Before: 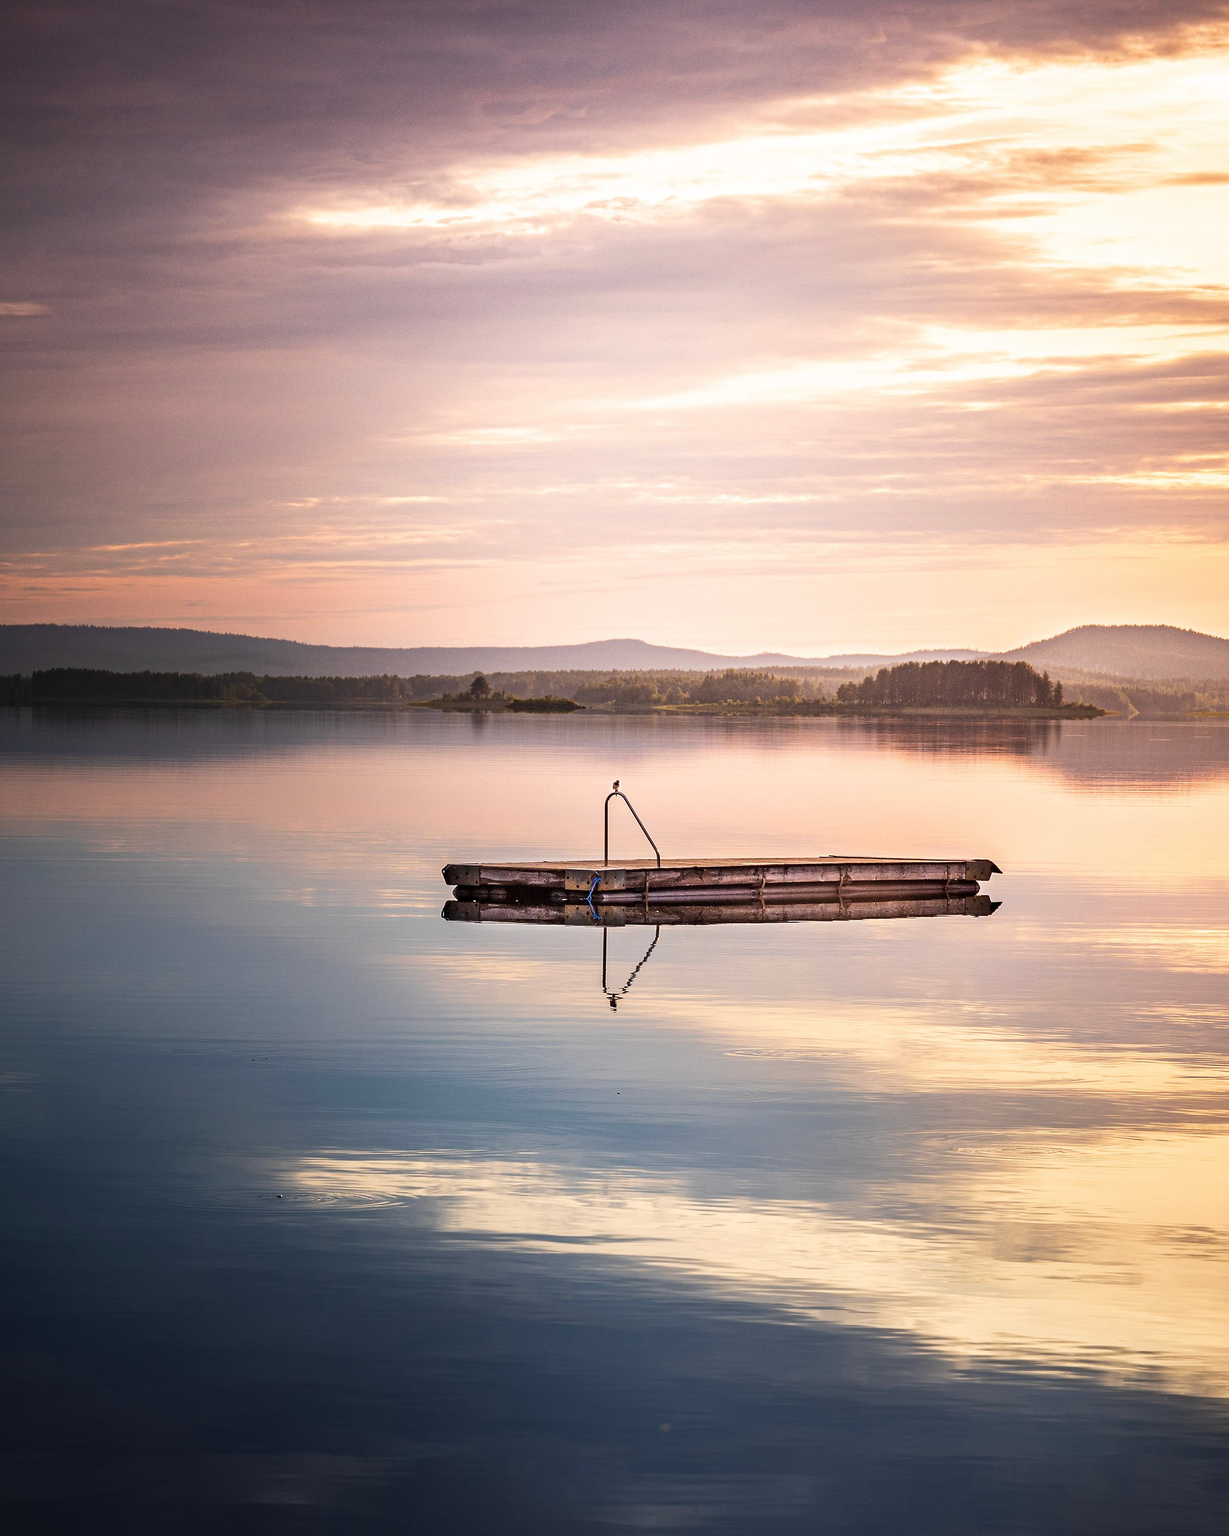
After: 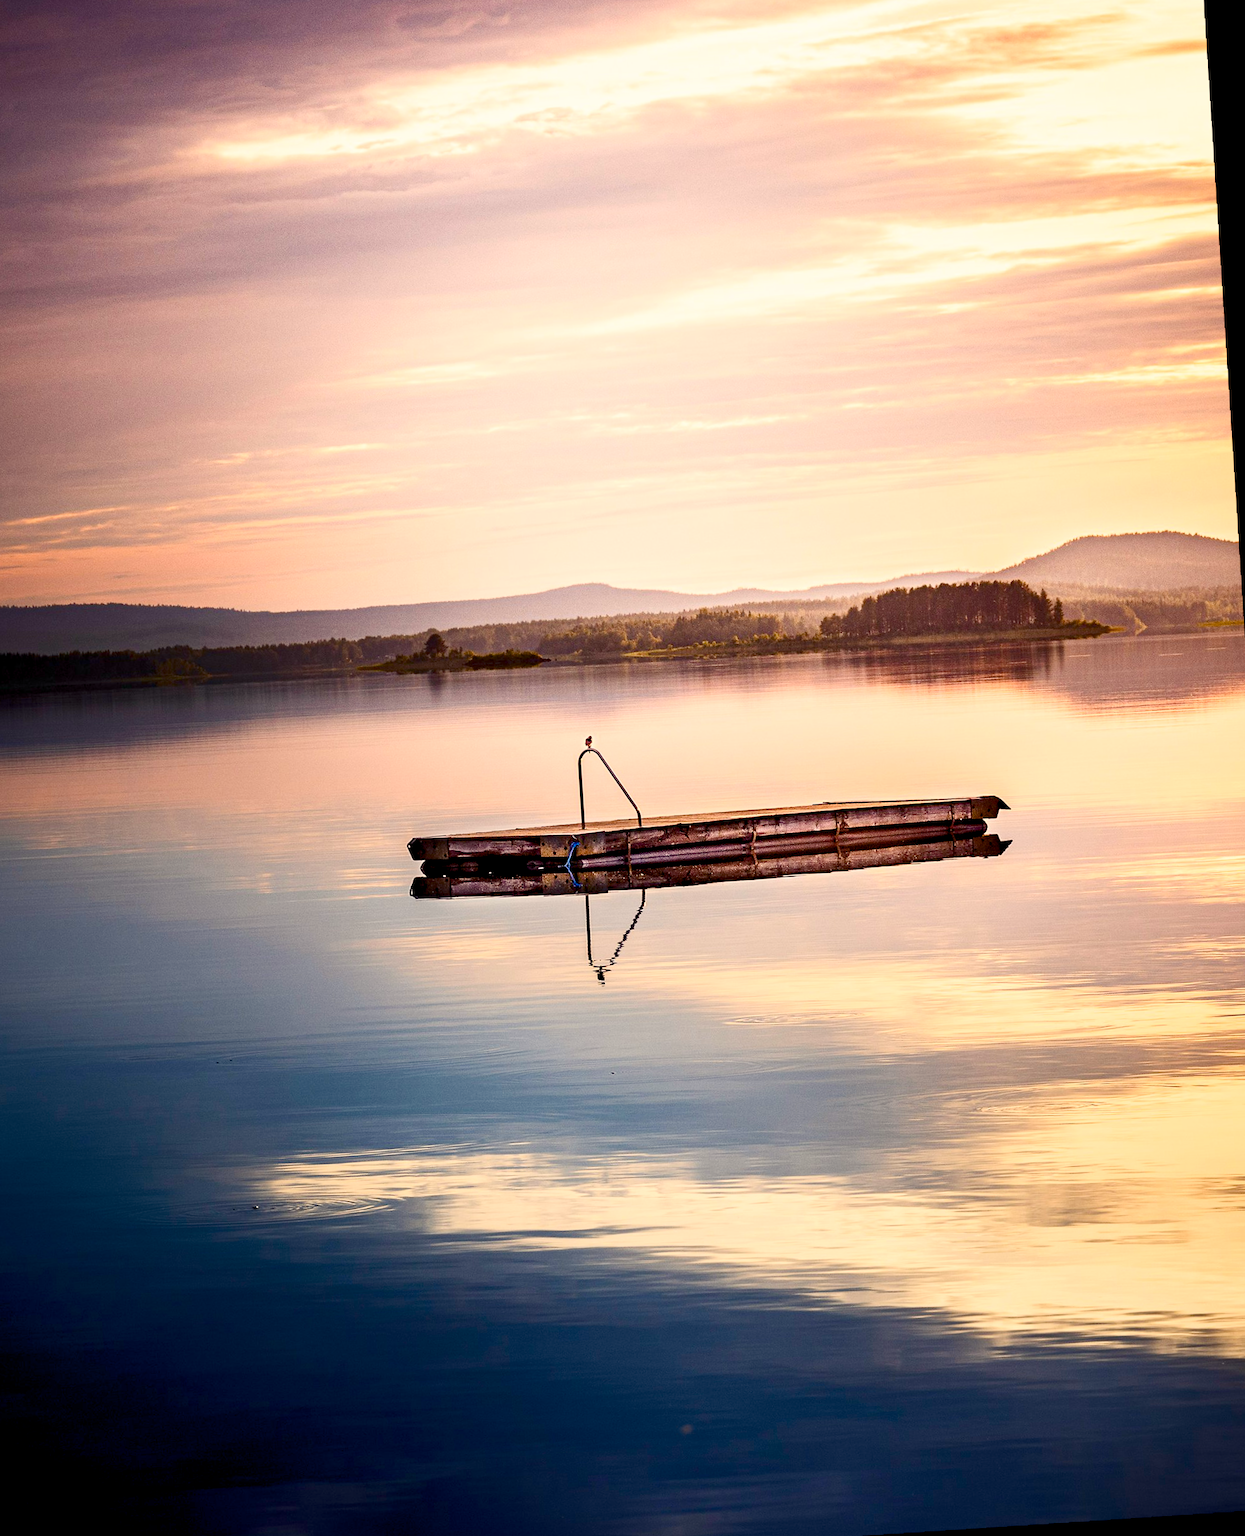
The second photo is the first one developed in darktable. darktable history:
color balance rgb: shadows lift › chroma 3%, shadows lift › hue 280.8°, power › hue 330°, highlights gain › chroma 3%, highlights gain › hue 75.6°, global offset › luminance -1%, perceptual saturation grading › global saturation 20%, perceptual saturation grading › highlights -25%, perceptual saturation grading › shadows 50%, global vibrance 20%
rotate and perspective: rotation -1.75°, automatic cropping off
contrast brightness saturation: contrast 0.22
crop and rotate: angle 1.96°, left 5.673%, top 5.673%
